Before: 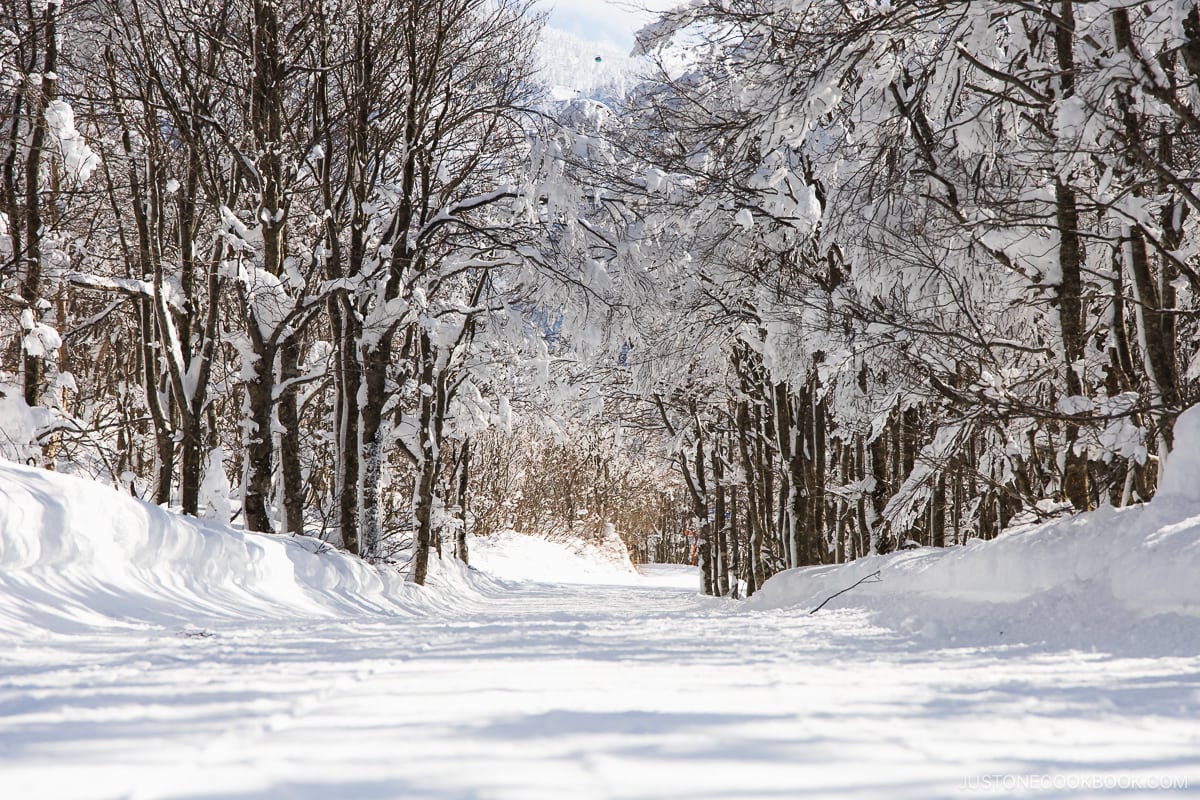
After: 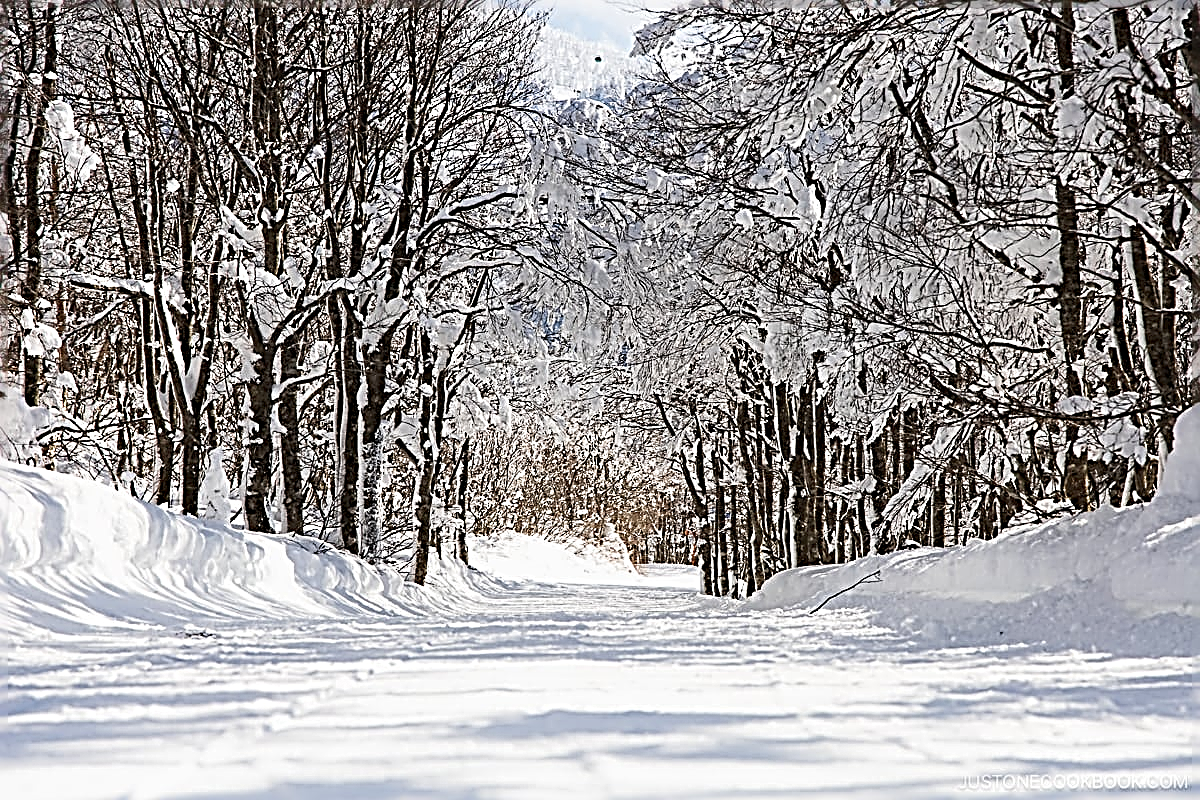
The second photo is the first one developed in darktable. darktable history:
sharpen: radius 3.175, amount 1.727
haze removal: compatibility mode true, adaptive false
